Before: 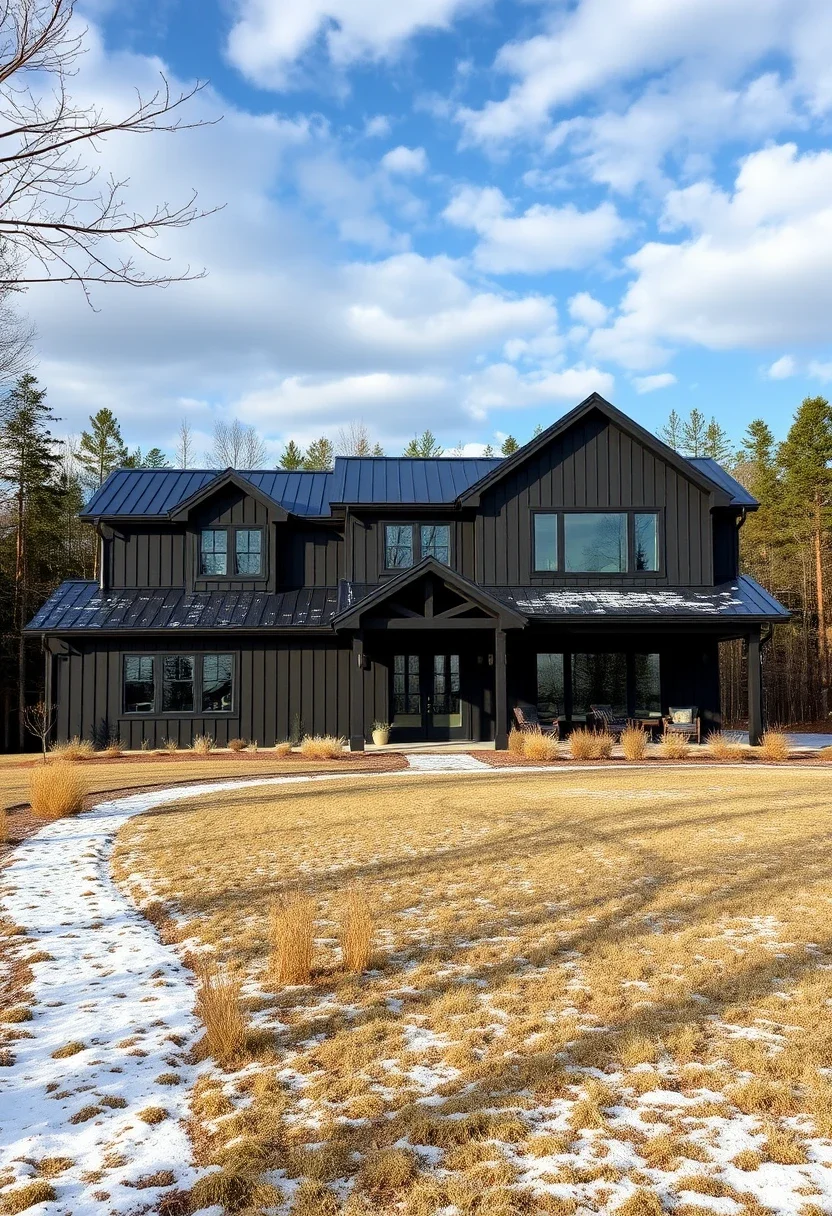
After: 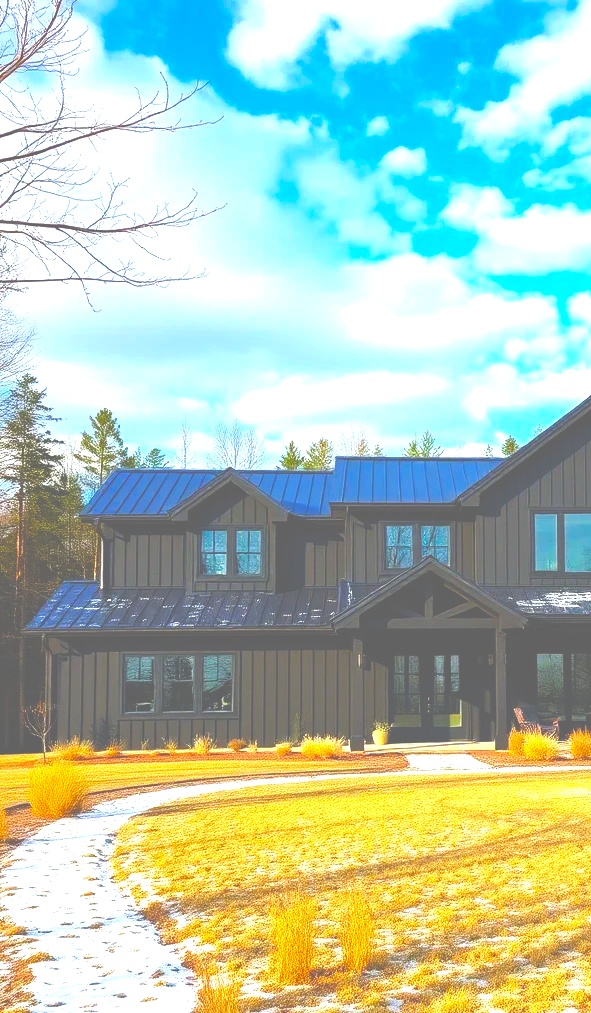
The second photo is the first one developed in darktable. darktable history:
color balance rgb: linear chroma grading › global chroma 25%, perceptual saturation grading › global saturation 40%, perceptual saturation grading › highlights -50%, perceptual saturation grading › shadows 30%, perceptual brilliance grading › global brilliance 25%, global vibrance 60%
crop: right 28.885%, bottom 16.626%
exposure: black level correction -0.087, compensate highlight preservation false
